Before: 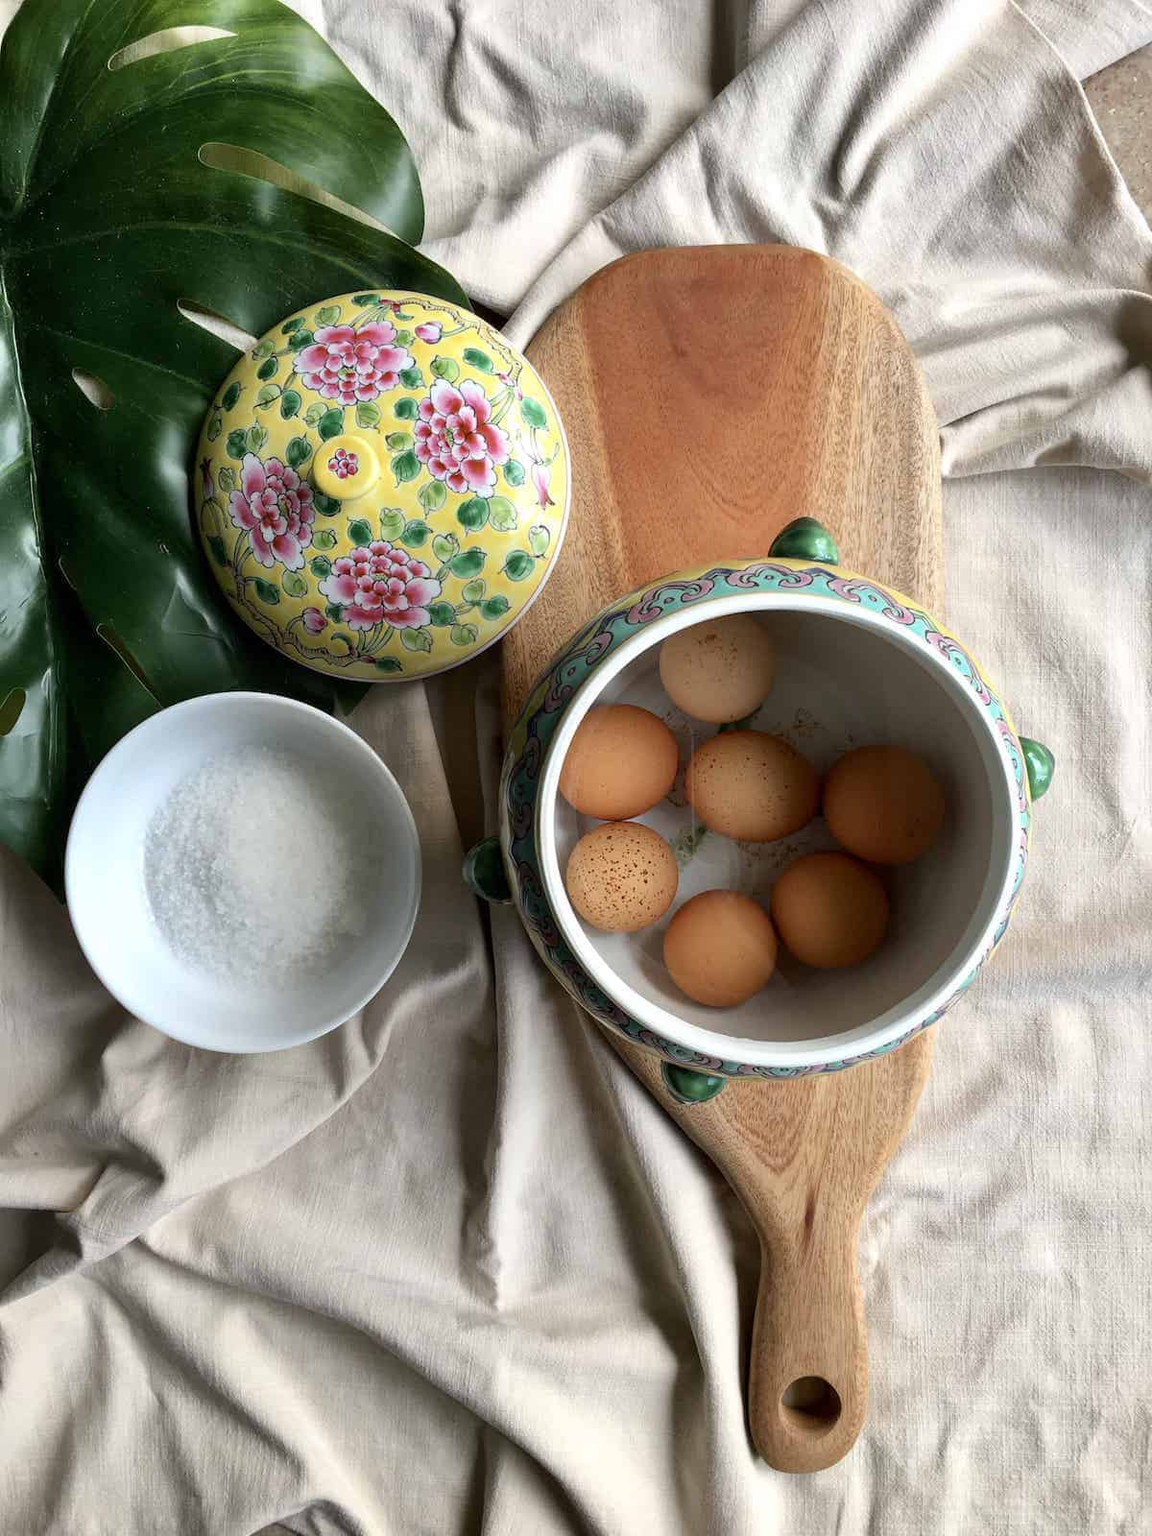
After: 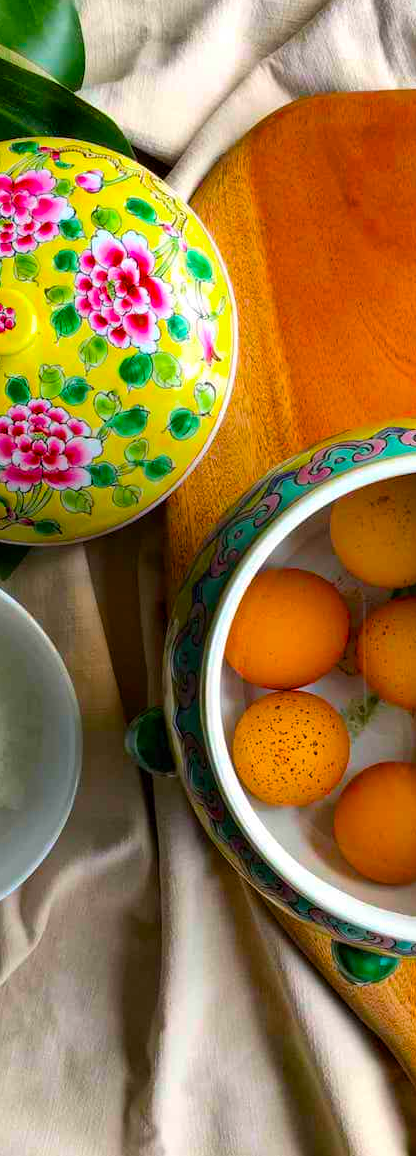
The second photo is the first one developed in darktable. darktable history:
crop and rotate: left 29.798%, top 10.357%, right 35.501%, bottom 17.334%
tone equalizer: edges refinement/feathering 500, mask exposure compensation -1.57 EV, preserve details no
contrast brightness saturation: contrast 0.043, saturation 0.157
color balance rgb: linear chroma grading › global chroma 8.971%, perceptual saturation grading › global saturation 75.662%, perceptual saturation grading › shadows -30.627%, global vibrance 20%
